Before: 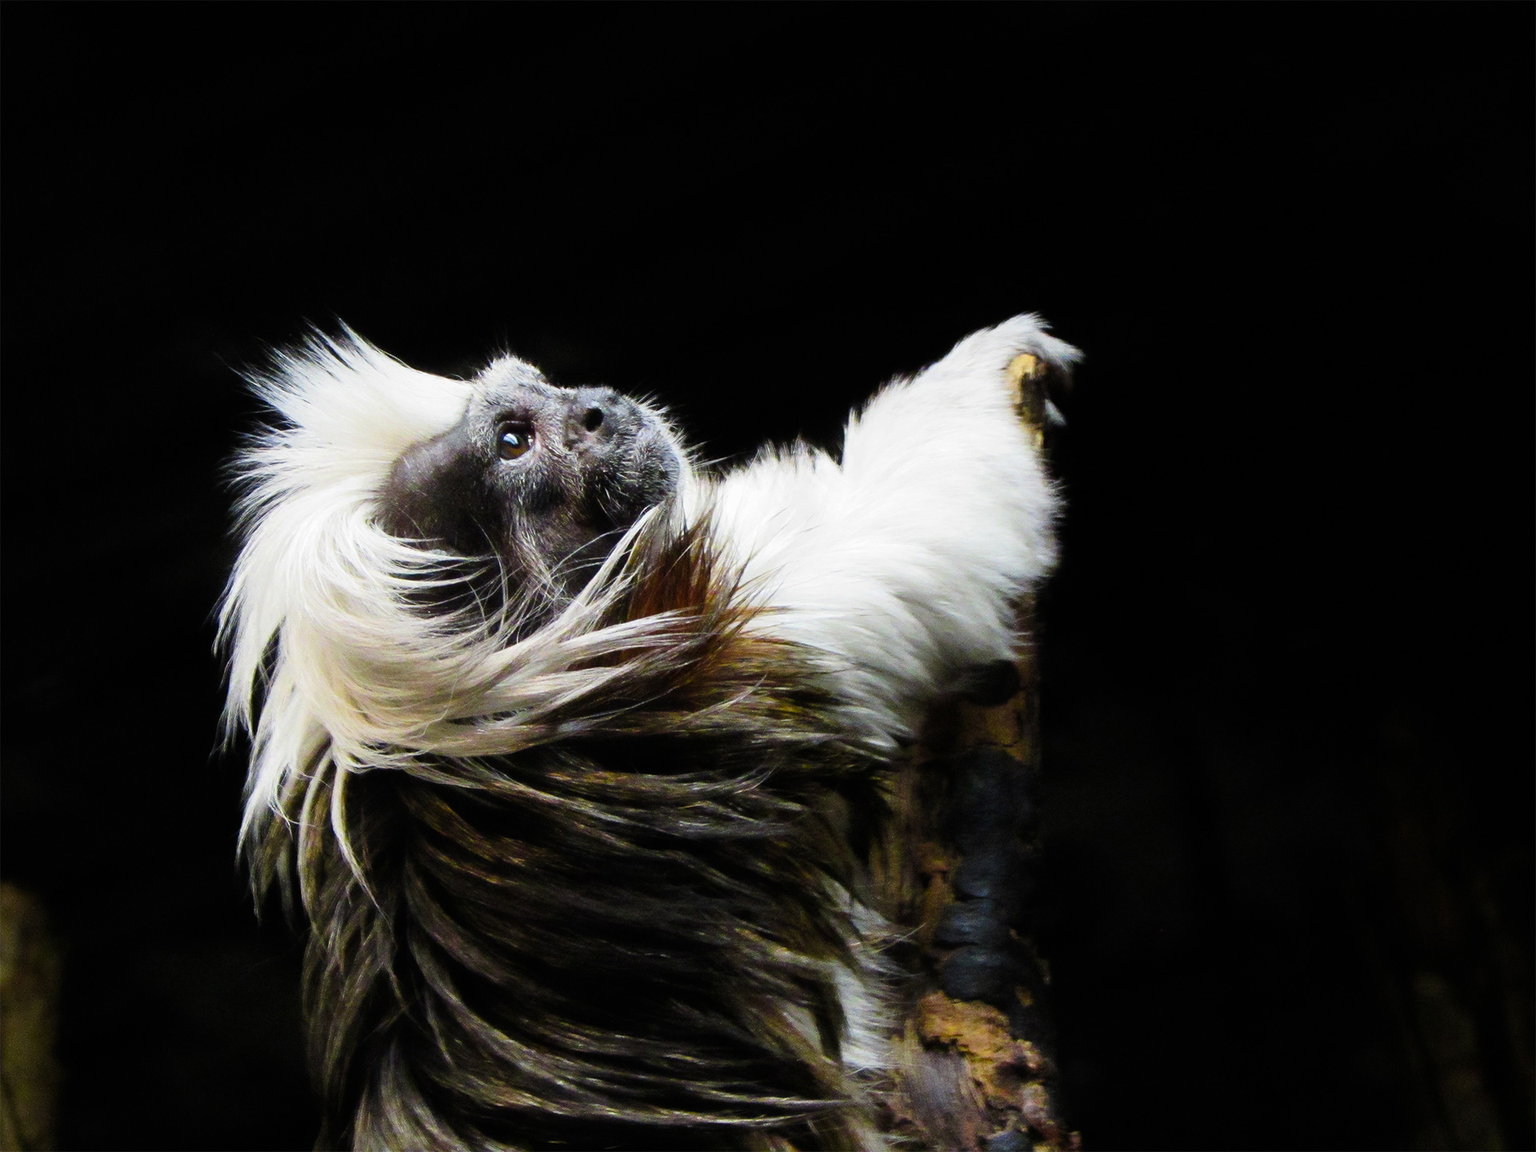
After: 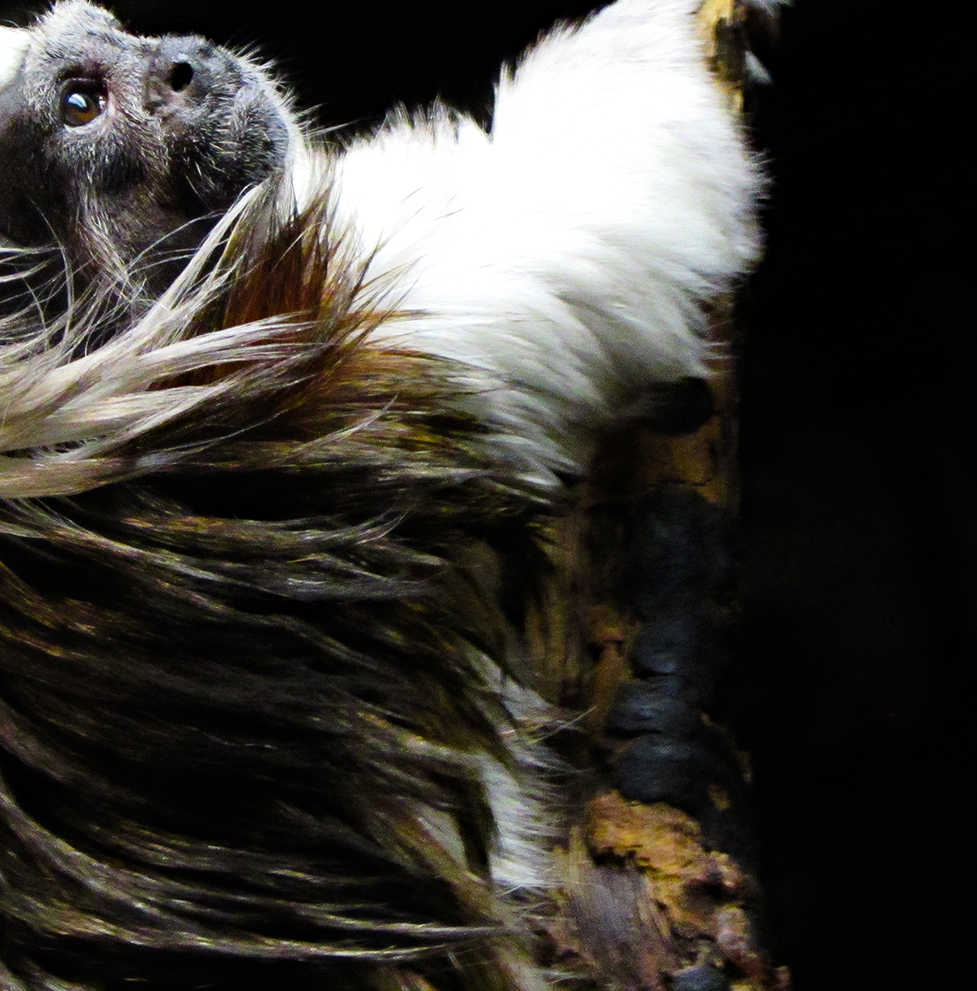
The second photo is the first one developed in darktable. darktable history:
crop and rotate: left 29.247%, top 31.165%, right 19.826%
haze removal: compatibility mode true, adaptive false
